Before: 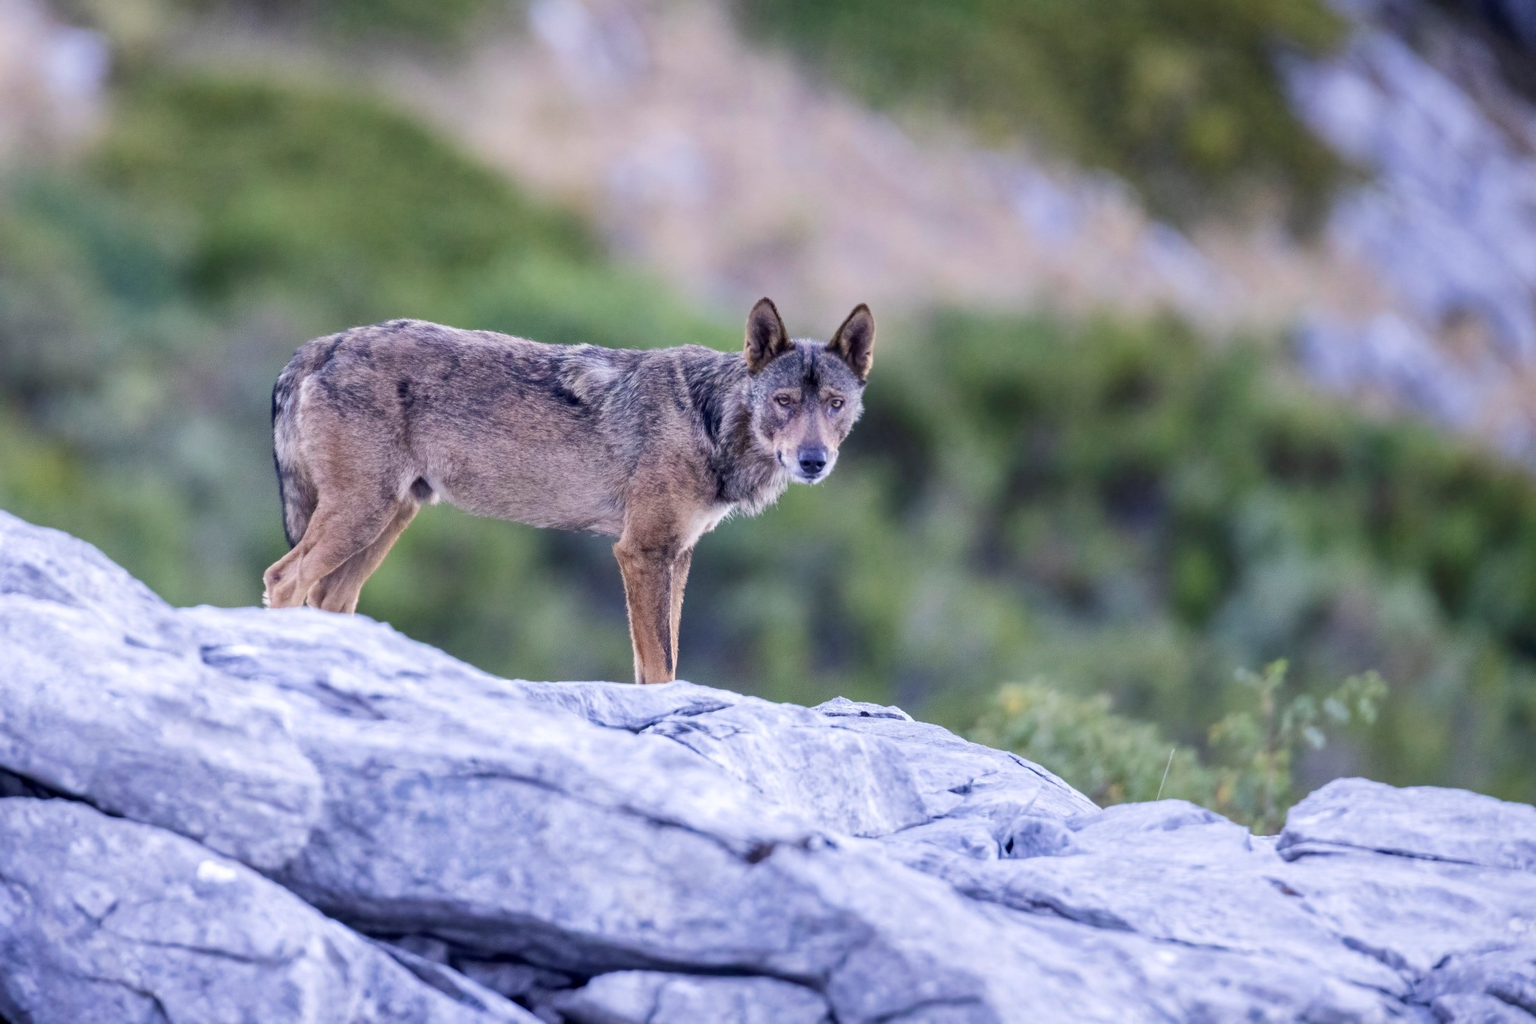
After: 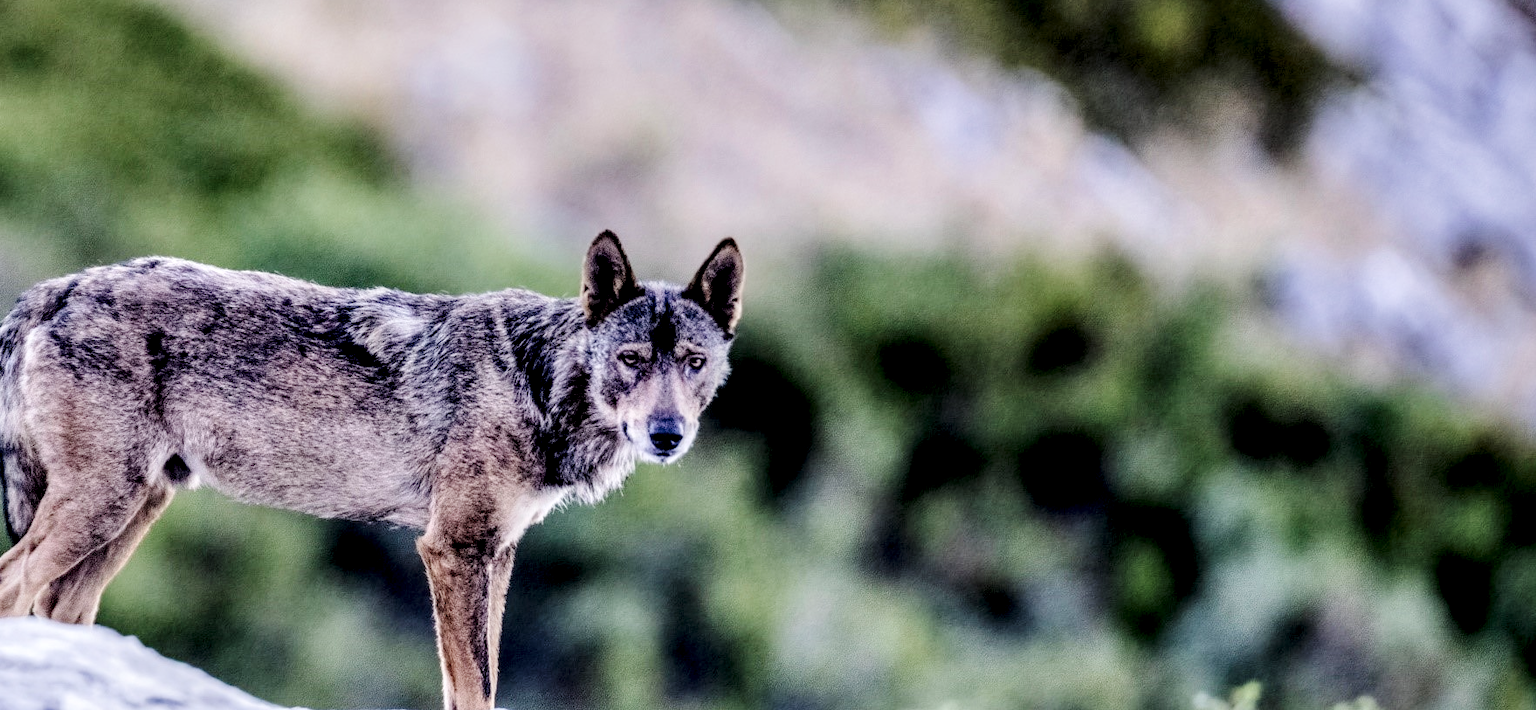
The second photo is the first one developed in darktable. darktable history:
crop: left 18.237%, top 11.125%, right 1.793%, bottom 33.362%
local contrast: highlights 64%, shadows 54%, detail 169%, midtone range 0.52
filmic rgb: black relative exposure -5.14 EV, white relative exposure 3.5 EV, hardness 3.16, contrast 1.393, highlights saturation mix -30.45%
tone curve: curves: ch0 [(0, 0) (0.003, 0.012) (0.011, 0.014) (0.025, 0.02) (0.044, 0.034) (0.069, 0.047) (0.1, 0.063) (0.136, 0.086) (0.177, 0.131) (0.224, 0.183) (0.277, 0.243) (0.335, 0.317) (0.399, 0.403) (0.468, 0.488) (0.543, 0.573) (0.623, 0.649) (0.709, 0.718) (0.801, 0.795) (0.898, 0.872) (1, 1)], preserve colors none
